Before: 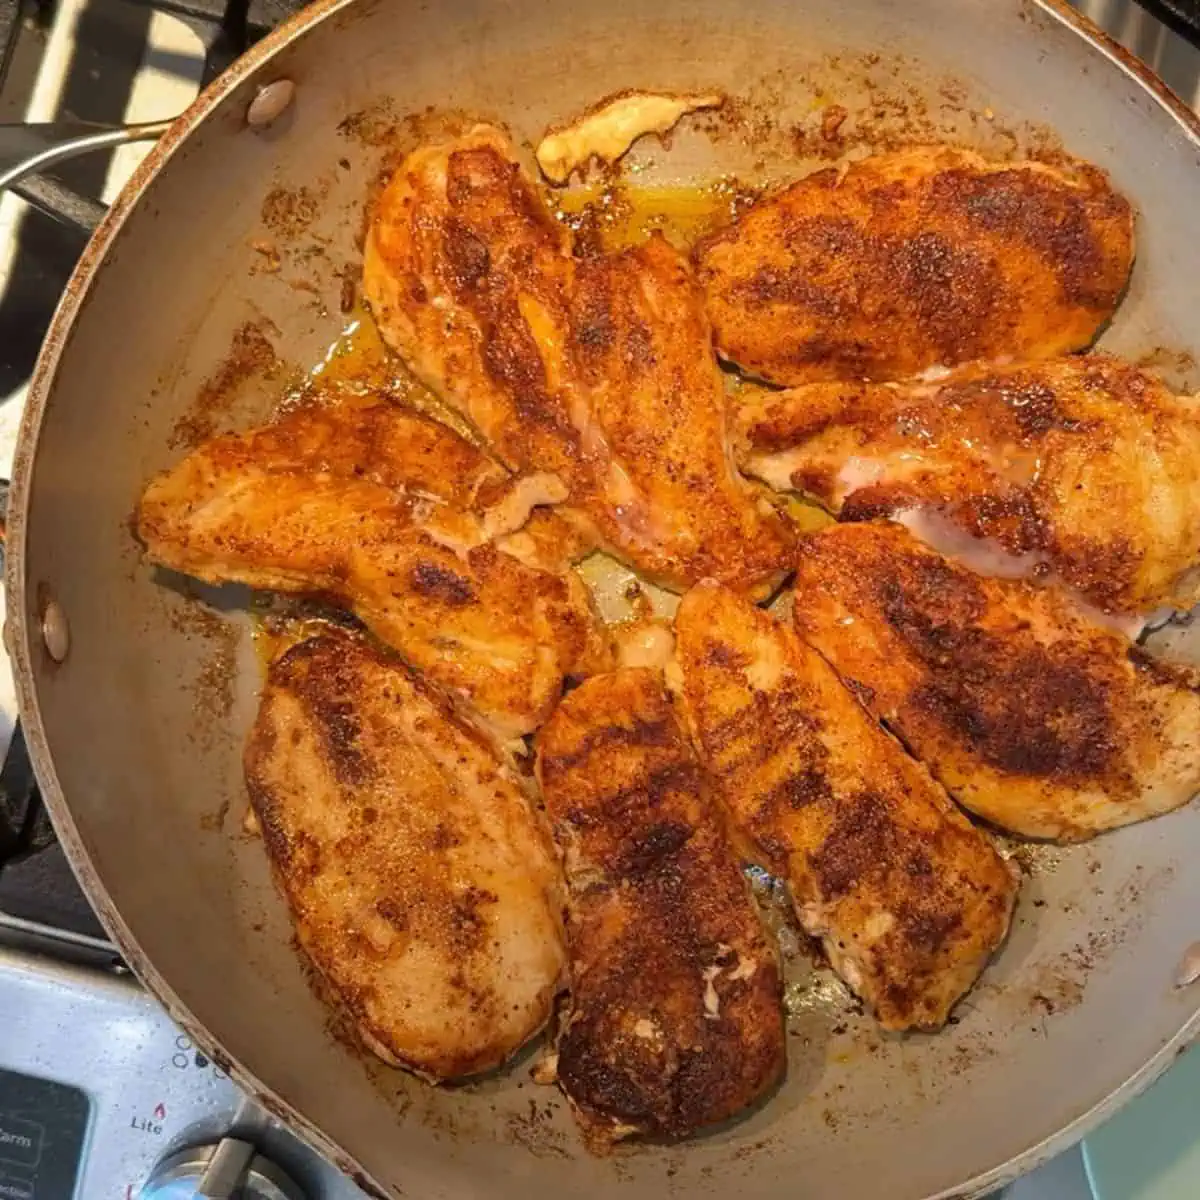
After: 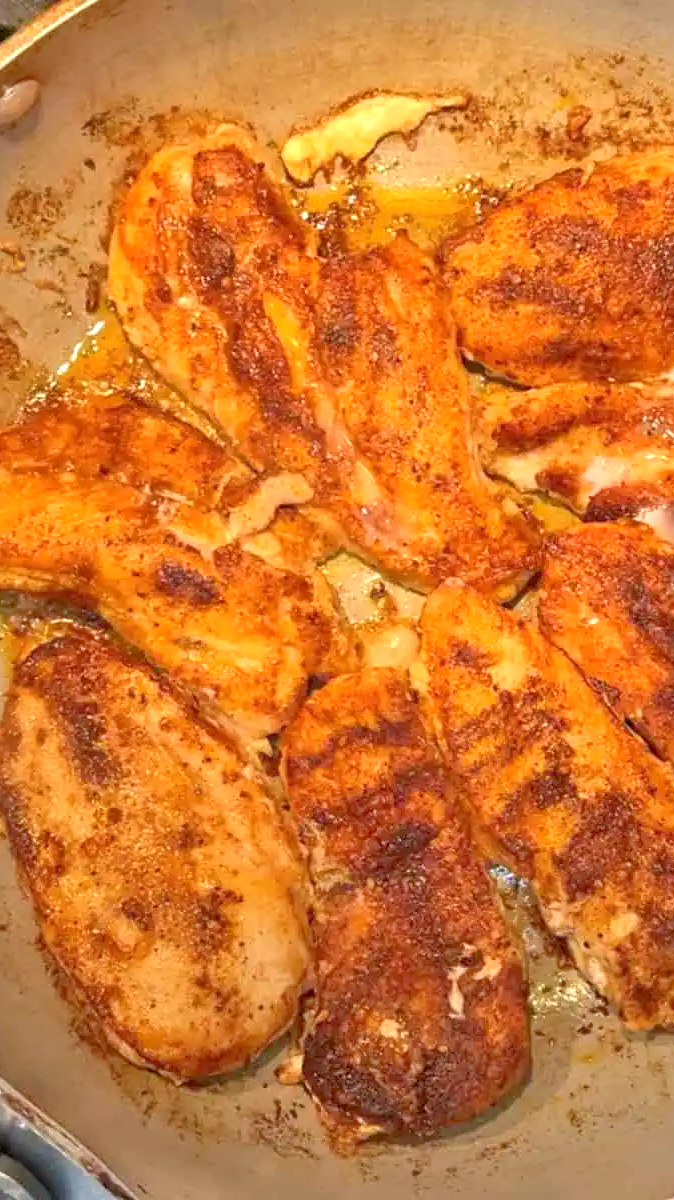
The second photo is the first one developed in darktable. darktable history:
crop: left 21.292%, right 22.526%
exposure: black level correction 0.001, exposure 0.499 EV, compensate highlight preservation false
tone equalizer: -7 EV 0.16 EV, -6 EV 0.573 EV, -5 EV 1.18 EV, -4 EV 1.34 EV, -3 EV 1.15 EV, -2 EV 0.6 EV, -1 EV 0.168 EV
